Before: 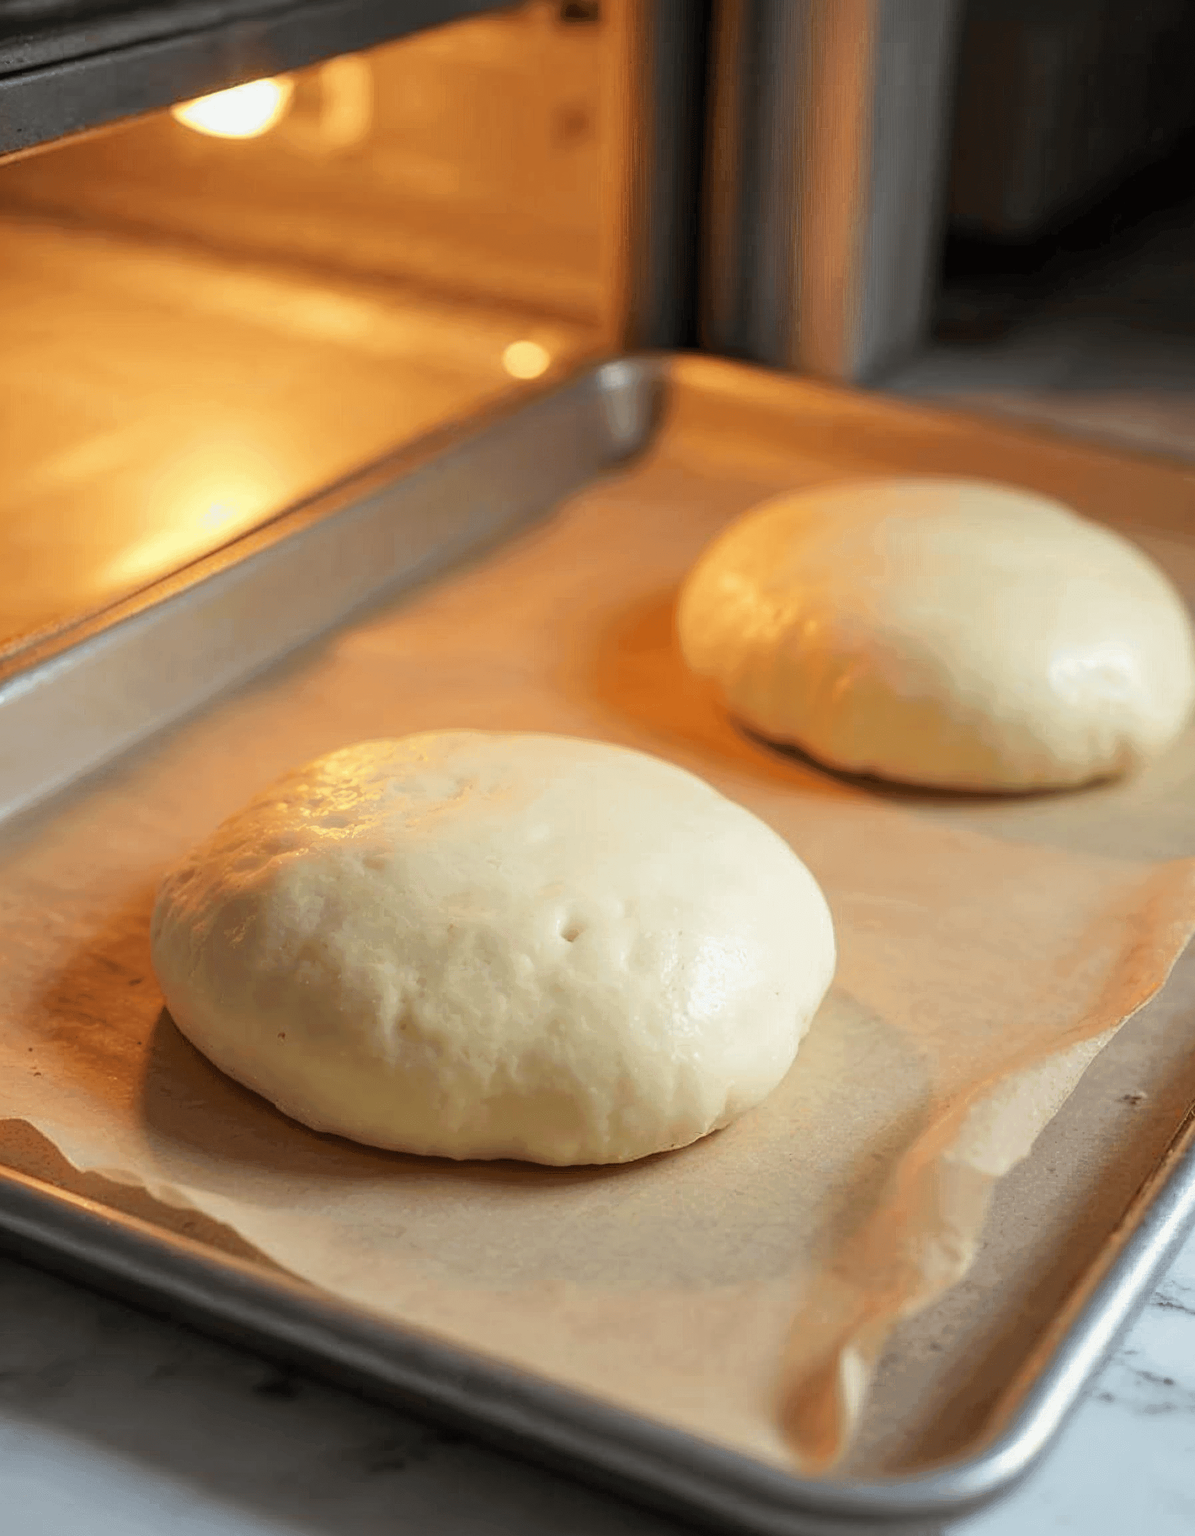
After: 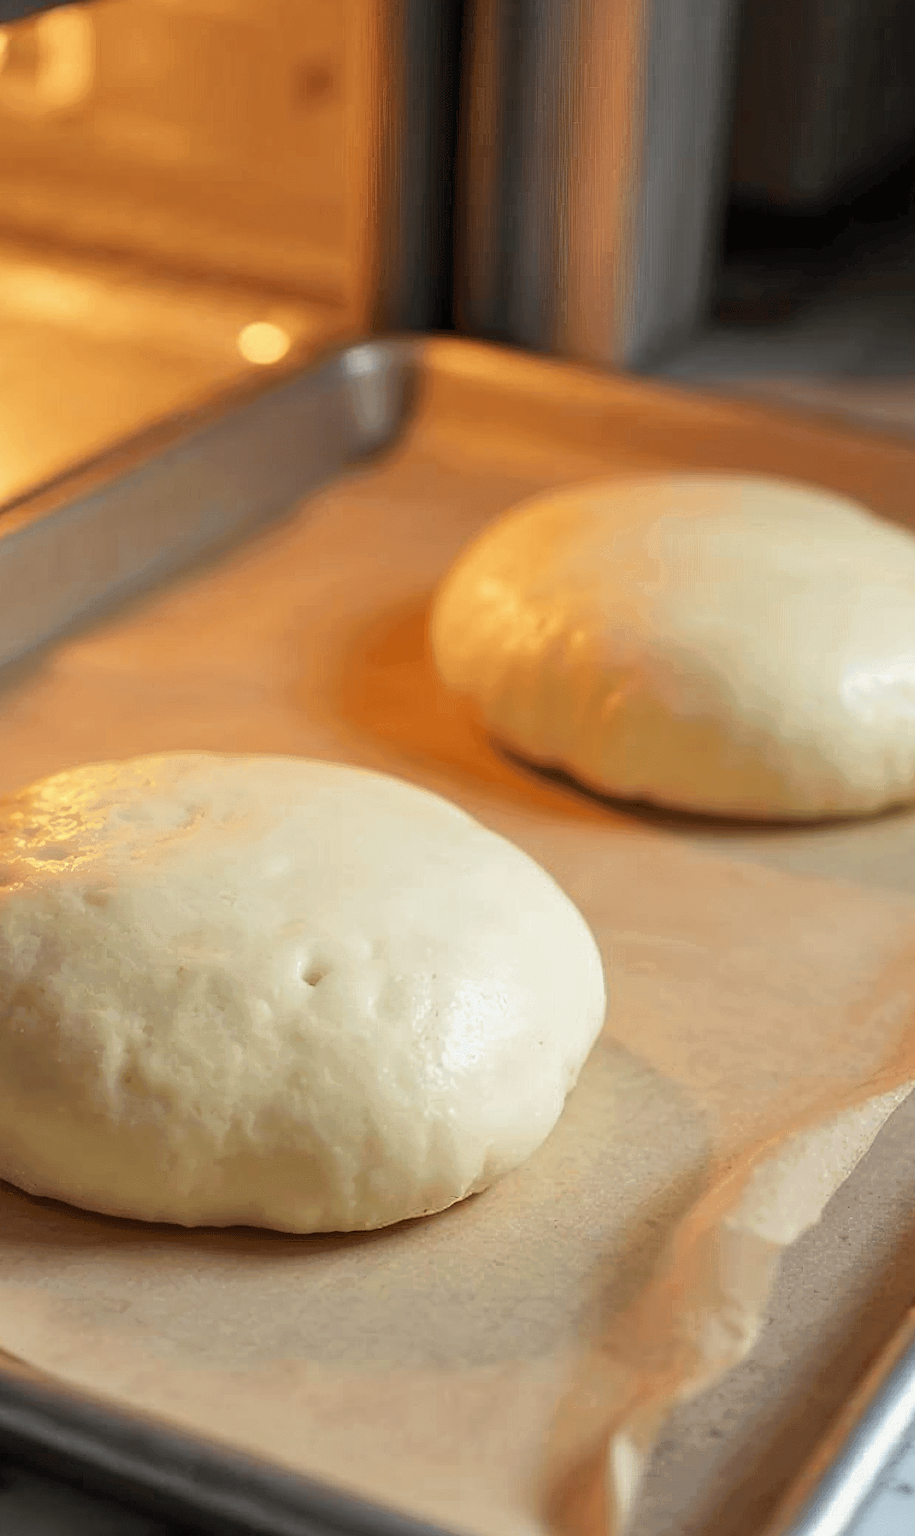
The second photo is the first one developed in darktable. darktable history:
shadows and highlights: radius 127.83, shadows 30.33, highlights -30.56, shadows color adjustment 99.17%, highlights color adjustment 0.115%, low approximation 0.01, soften with gaussian
tone equalizer: -8 EV 0.064 EV
crop and rotate: left 24.073%, top 3.246%, right 6.548%, bottom 6.201%
sharpen: radius 1.541, amount 0.374, threshold 1.315
